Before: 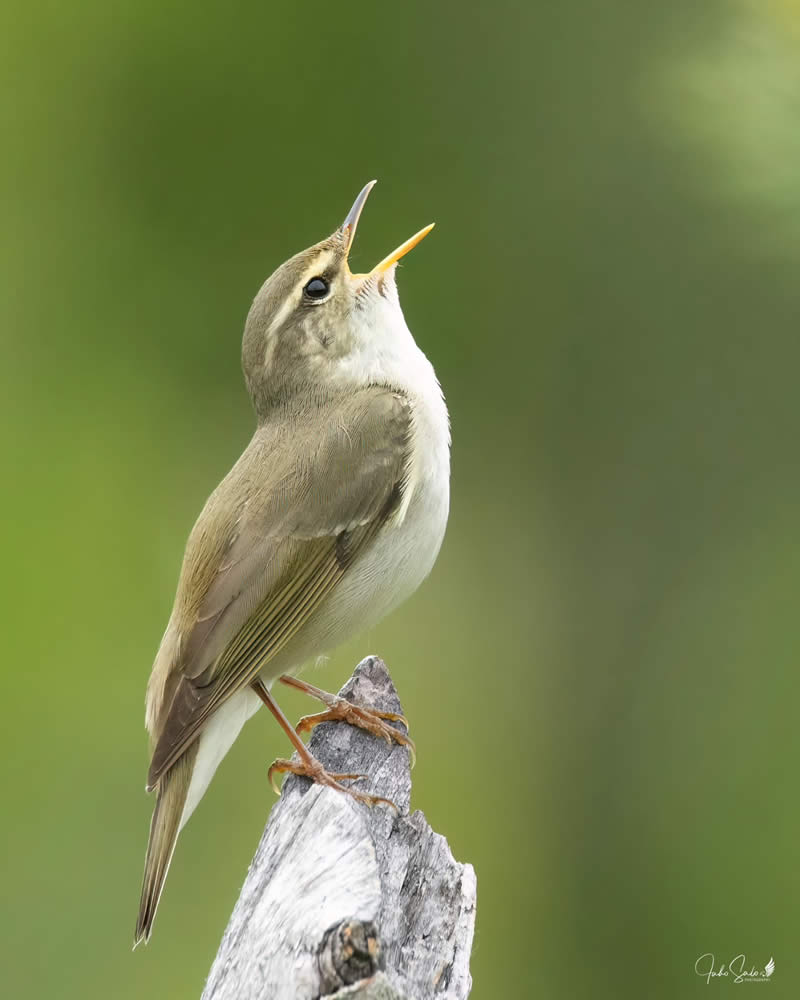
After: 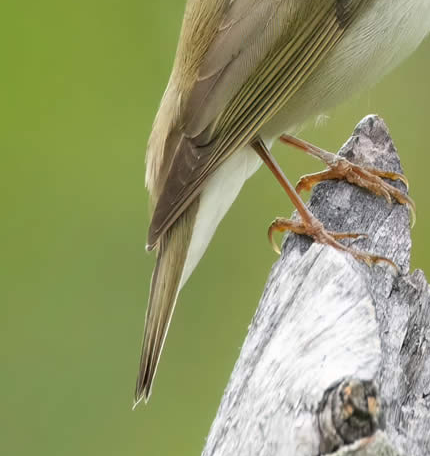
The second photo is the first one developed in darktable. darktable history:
crop and rotate: top 54.19%, right 46.149%, bottom 0.12%
